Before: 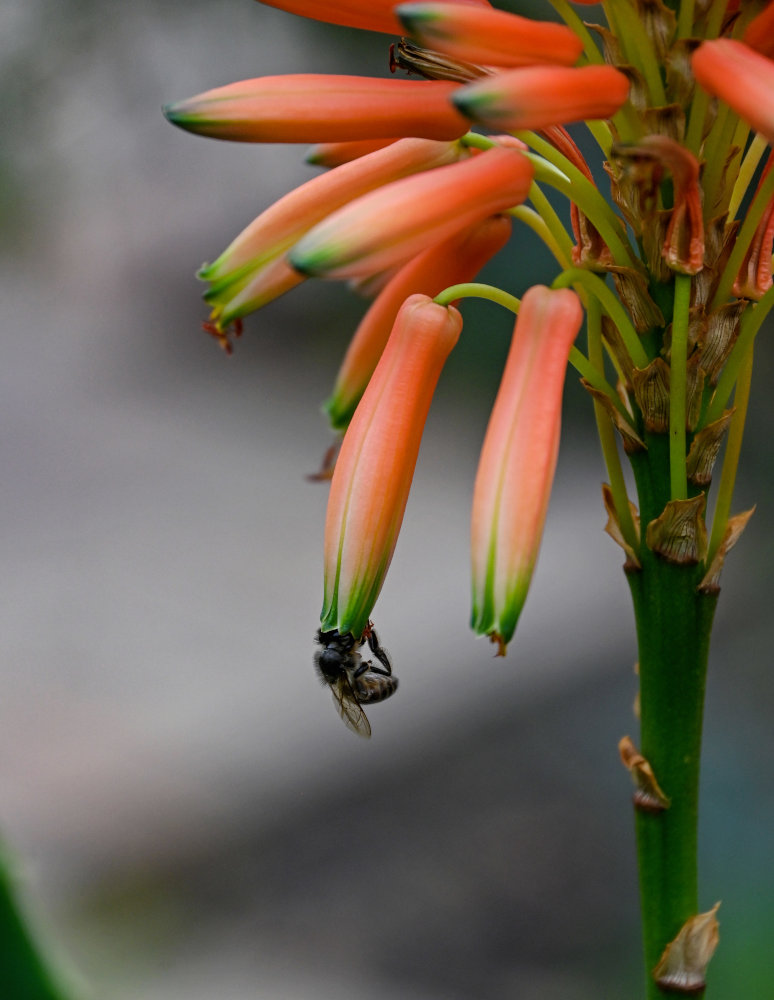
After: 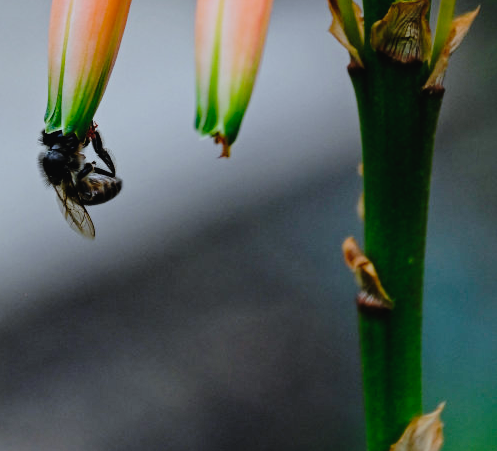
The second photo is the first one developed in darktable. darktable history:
filmic rgb: black relative exposure -7.65 EV, white relative exposure 4.56 EV, hardness 3.61, contrast 0.996
tone curve: curves: ch0 [(0, 0.021) (0.049, 0.044) (0.157, 0.131) (0.359, 0.419) (0.469, 0.544) (0.634, 0.722) (0.839, 0.909) (0.998, 0.978)]; ch1 [(0, 0) (0.437, 0.408) (0.472, 0.47) (0.502, 0.503) (0.527, 0.53) (0.564, 0.573) (0.614, 0.654) (0.669, 0.748) (0.859, 0.899) (1, 1)]; ch2 [(0, 0) (0.33, 0.301) (0.421, 0.443) (0.487, 0.504) (0.502, 0.509) (0.535, 0.537) (0.565, 0.595) (0.608, 0.667) (1, 1)], preserve colors none
crop and rotate: left 35.687%, top 49.953%, bottom 4.853%
color correction: highlights a* -4.19, highlights b* -10.63
